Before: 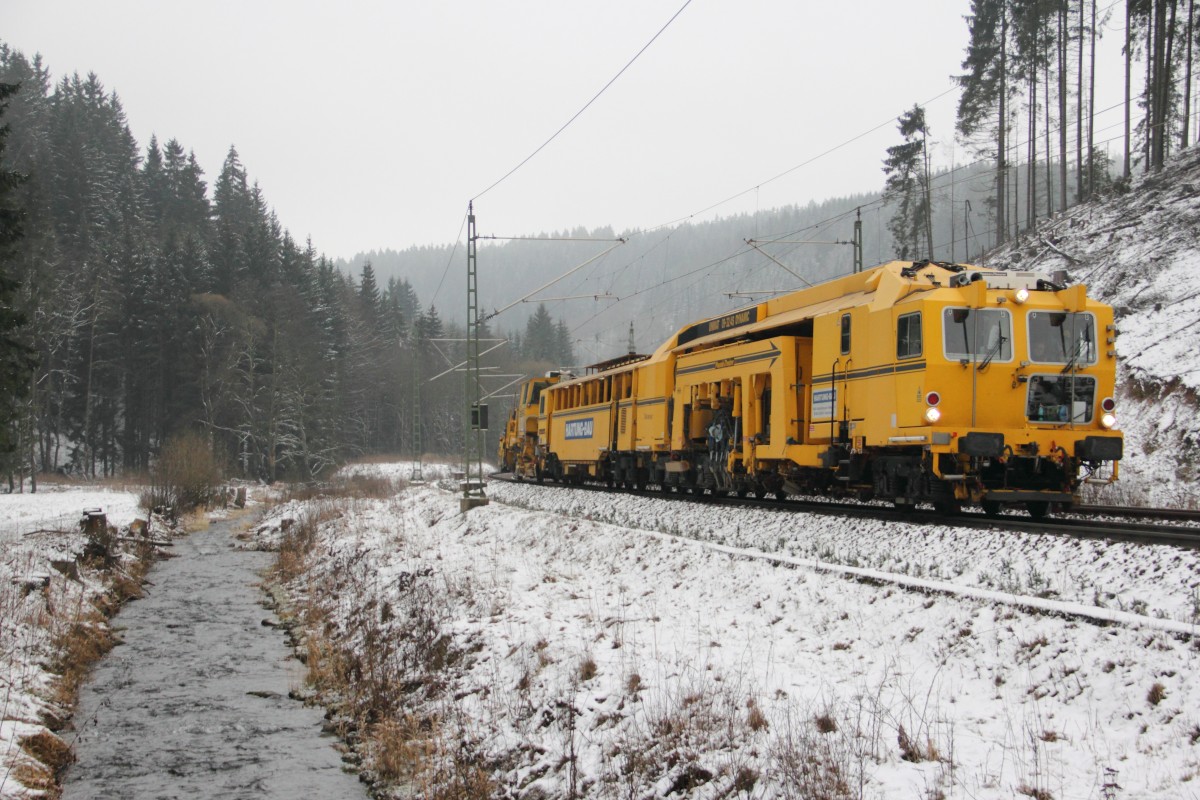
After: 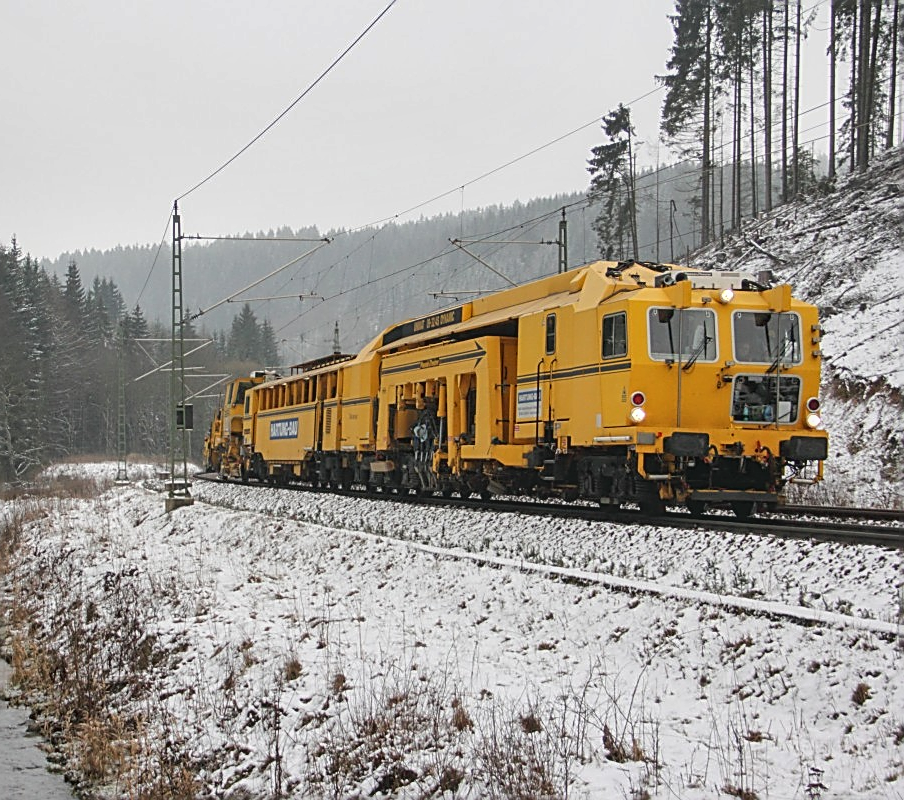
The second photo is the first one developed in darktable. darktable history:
crop and rotate: left 24.62%
sharpen: amount 1
local contrast: detail 109%
shadows and highlights: low approximation 0.01, soften with gaussian
